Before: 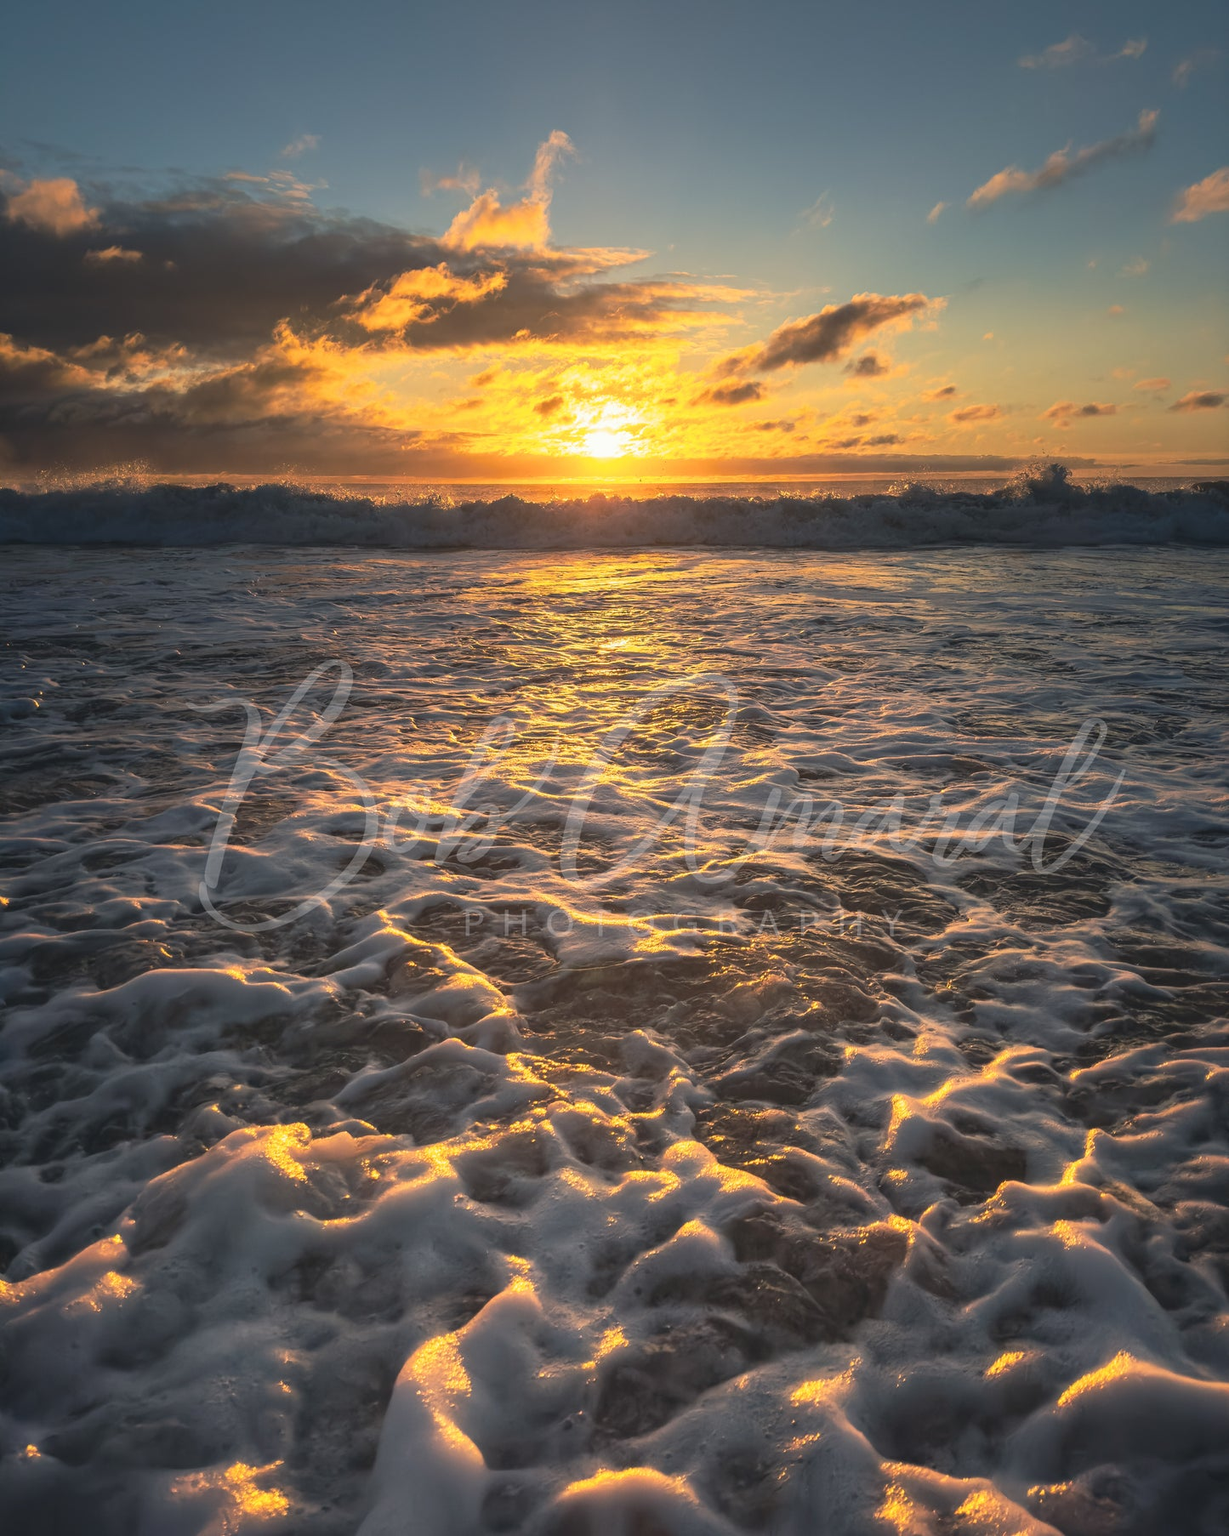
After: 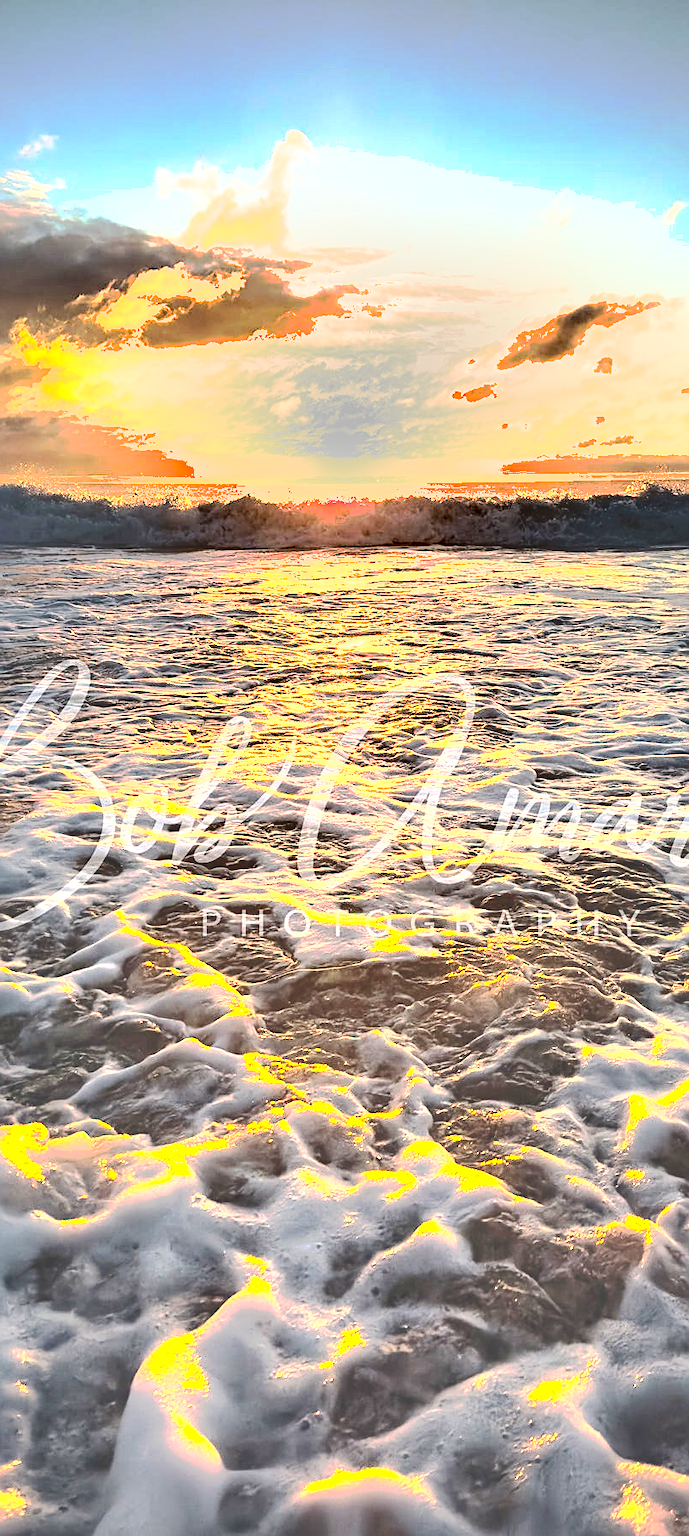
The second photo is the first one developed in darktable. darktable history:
contrast brightness saturation: contrast 0.199, brightness 0.161, saturation 0.223
crop: left 21.393%, right 22.447%
color balance rgb: perceptual saturation grading › global saturation 4.536%, perceptual brilliance grading › global brilliance 19.927%, perceptual brilliance grading › shadows -40.482%
vignetting: fall-off radius 61.19%, dithering 8-bit output
tone curve: curves: ch0 [(0, 0) (0.003, 0.241) (0.011, 0.241) (0.025, 0.242) (0.044, 0.246) (0.069, 0.25) (0.1, 0.251) (0.136, 0.256) (0.177, 0.275) (0.224, 0.293) (0.277, 0.326) (0.335, 0.38) (0.399, 0.449) (0.468, 0.525) (0.543, 0.606) (0.623, 0.683) (0.709, 0.751) (0.801, 0.824) (0.898, 0.871) (1, 1)], preserve colors none
shadows and highlights: shadows 52.43, soften with gaussian
sharpen: on, module defaults
exposure: black level correction 0, exposure 1.381 EV, compensate highlight preservation false
